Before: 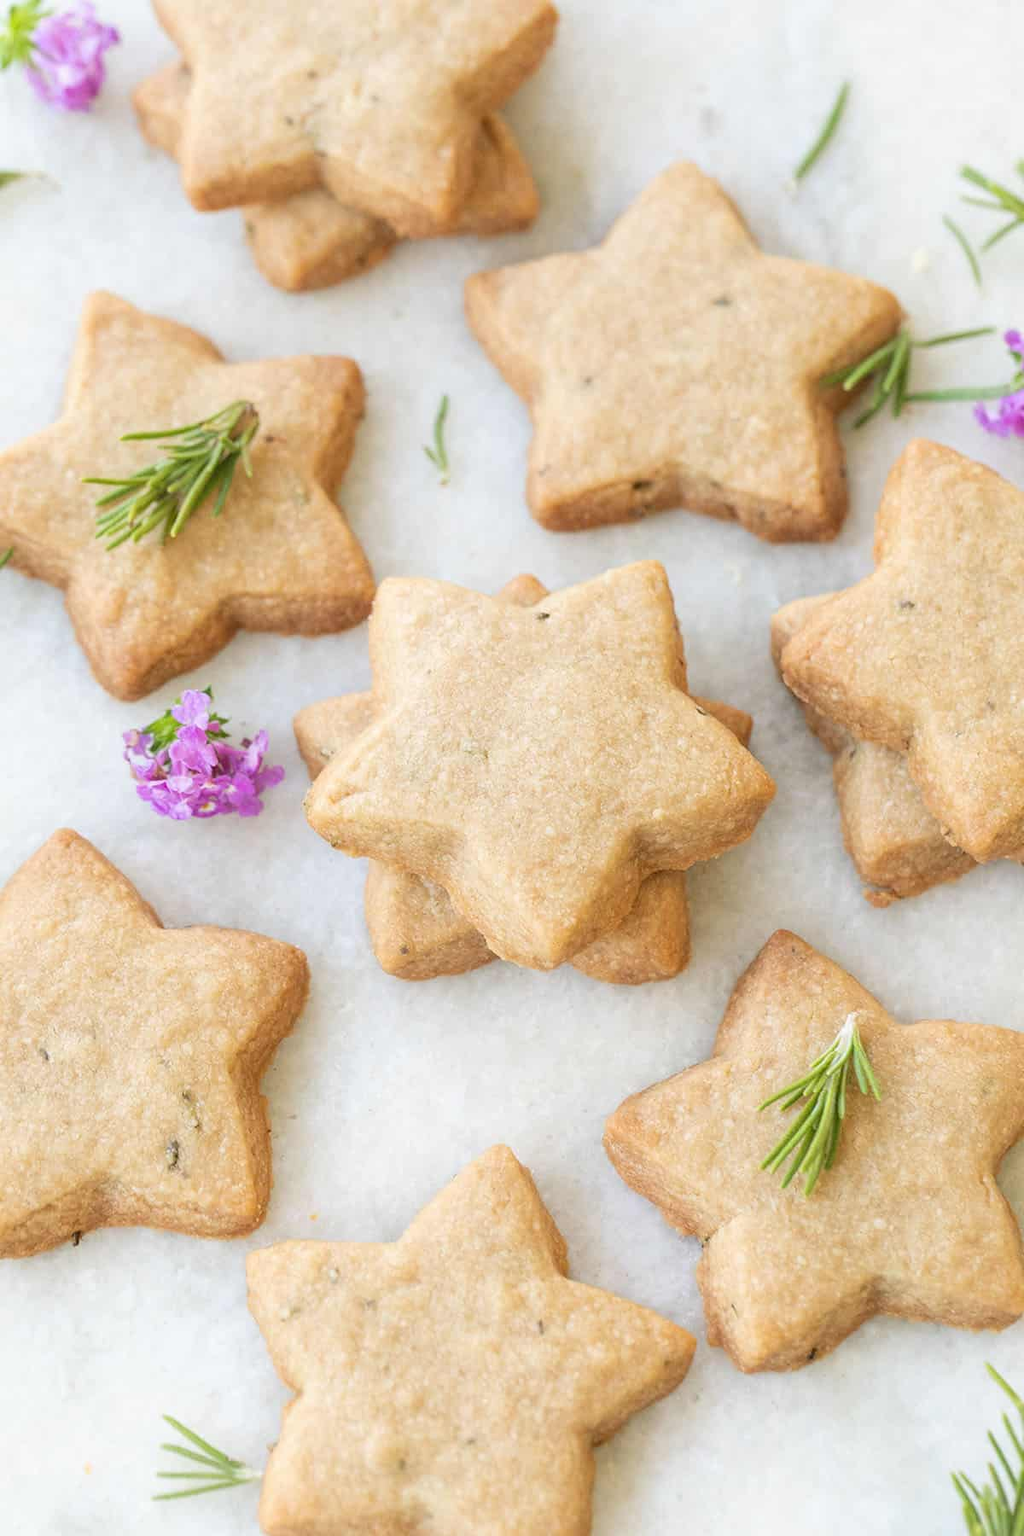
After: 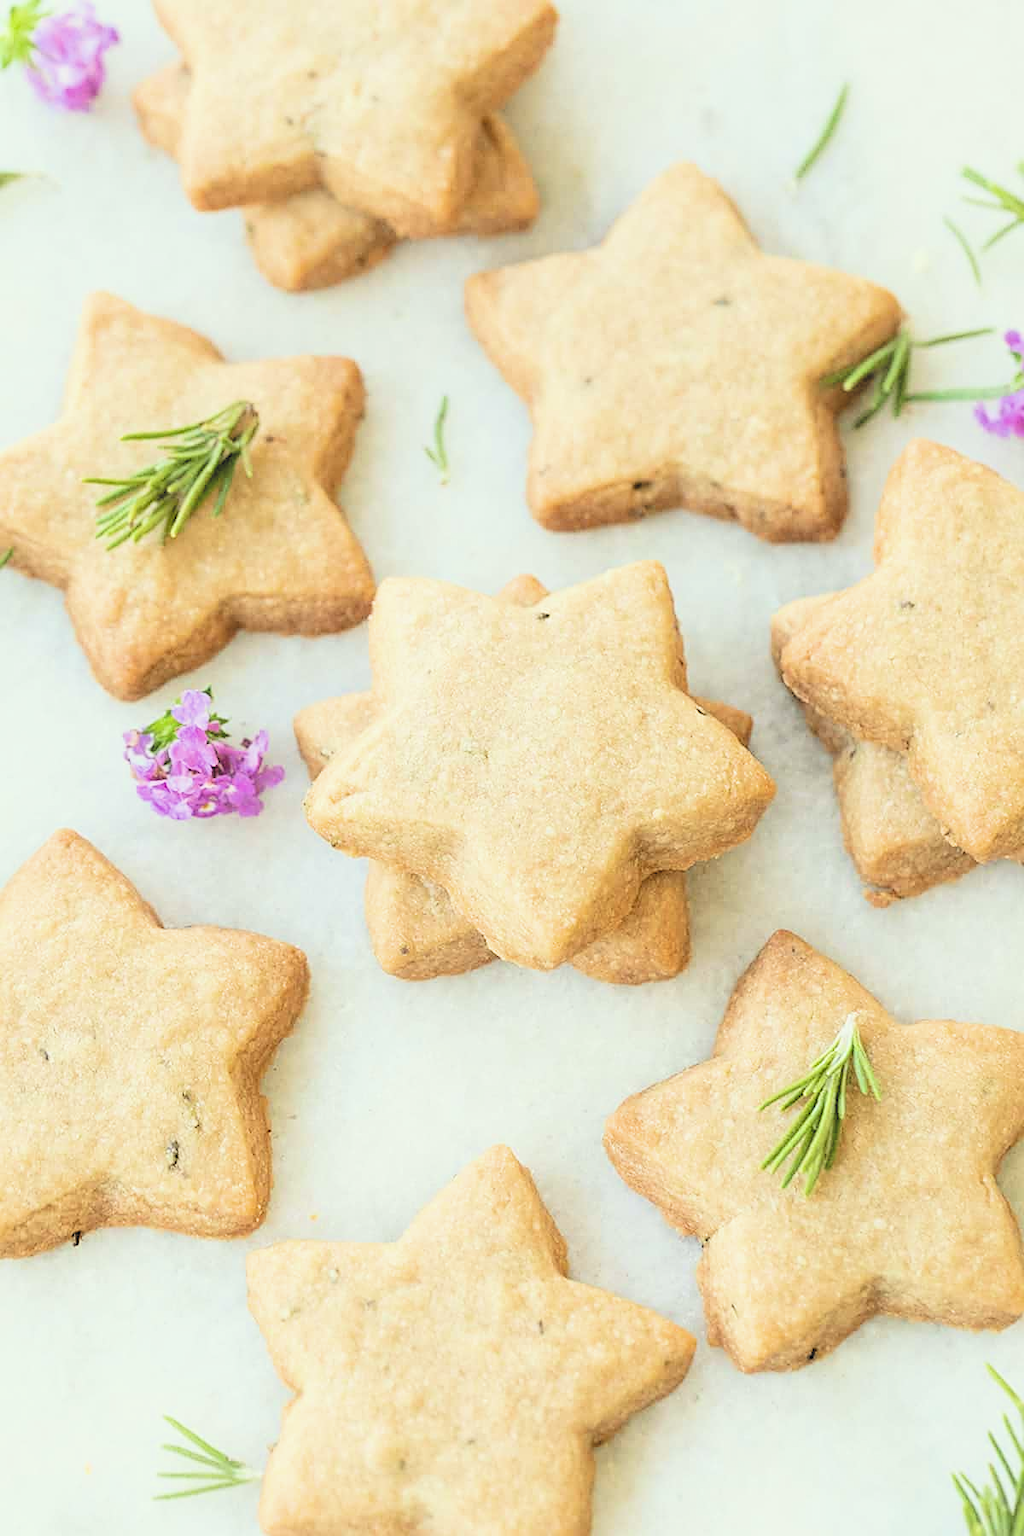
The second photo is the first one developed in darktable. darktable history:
filmic rgb: black relative exposure -5.06 EV, white relative exposure 3.53 EV, hardness 3.18, contrast 1.296, highlights saturation mix -48.85%, color science v6 (2022)
exposure: exposure 0.446 EV, compensate highlight preservation false
color correction: highlights a* -4.59, highlights b* 5.05, saturation 0.938
sharpen: on, module defaults
